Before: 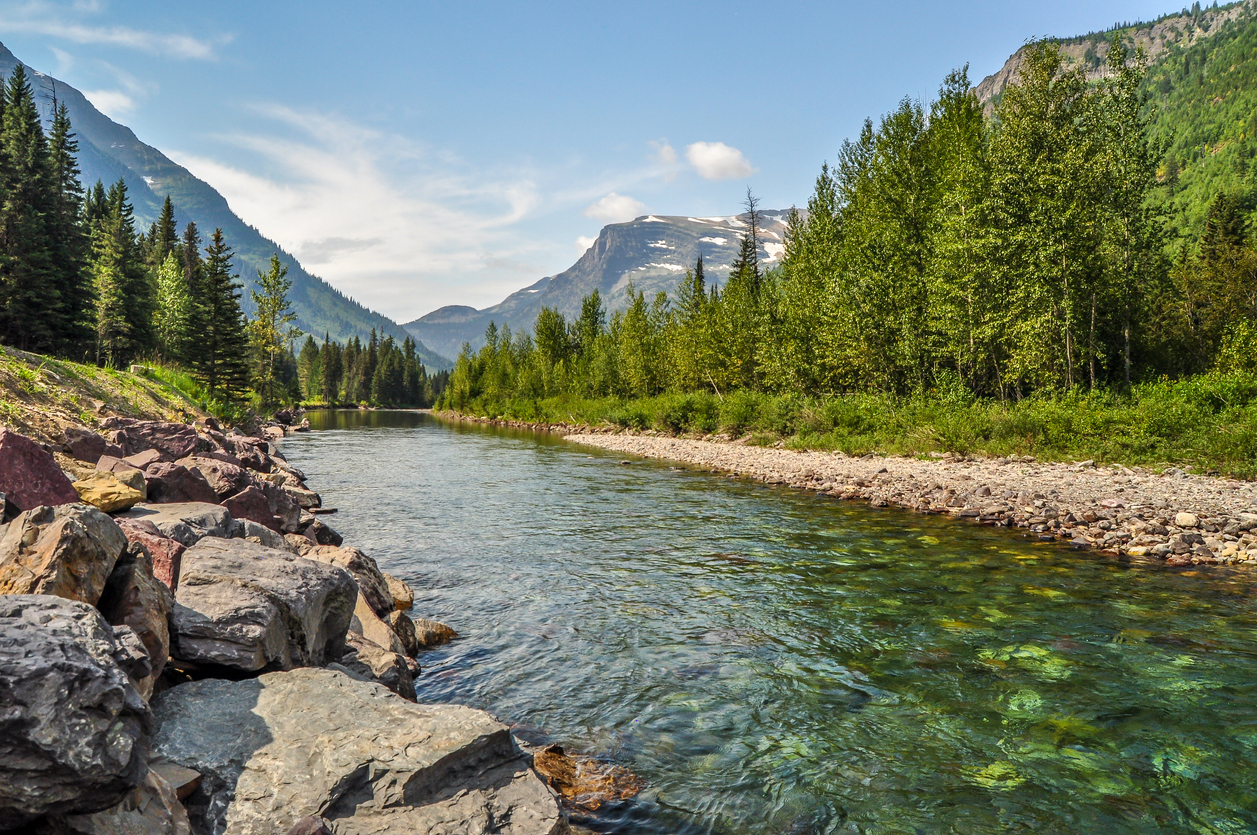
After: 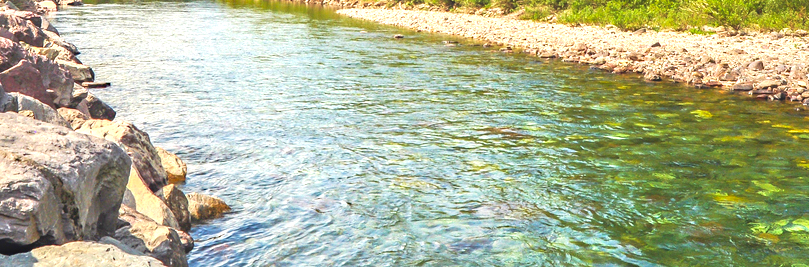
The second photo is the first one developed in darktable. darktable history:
velvia: strength 15%
crop: left 18.091%, top 51.13%, right 17.525%, bottom 16.85%
exposure: black level correction 0, exposure 1.3 EV, compensate highlight preservation false
haze removal: compatibility mode true, adaptive false
local contrast: detail 69%
